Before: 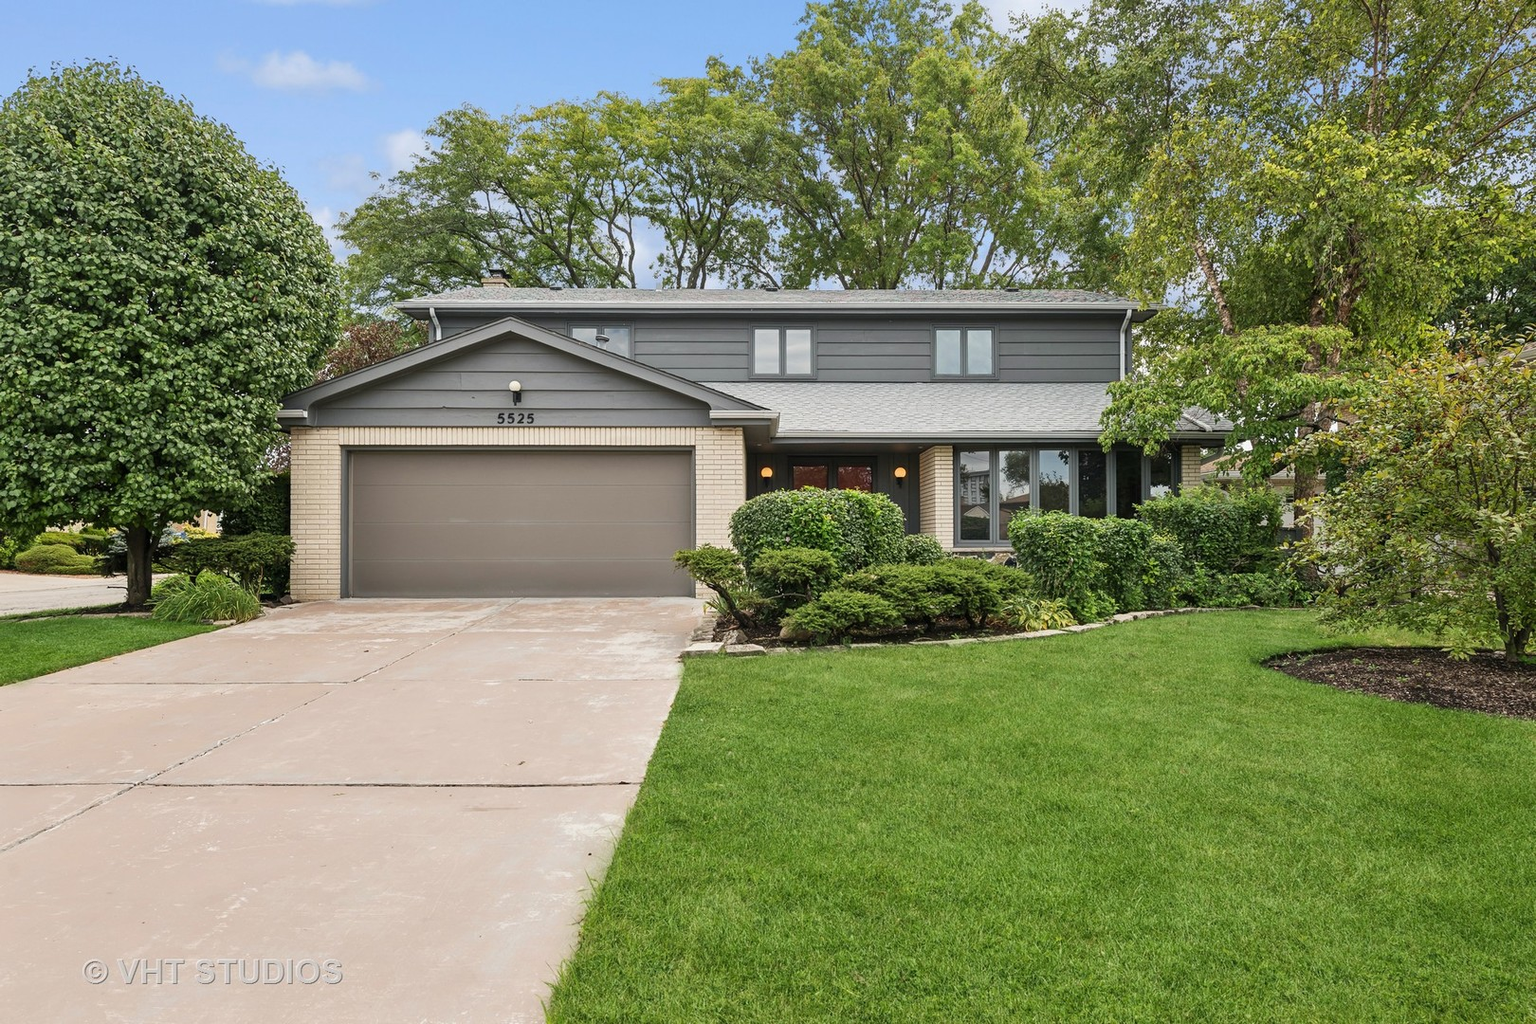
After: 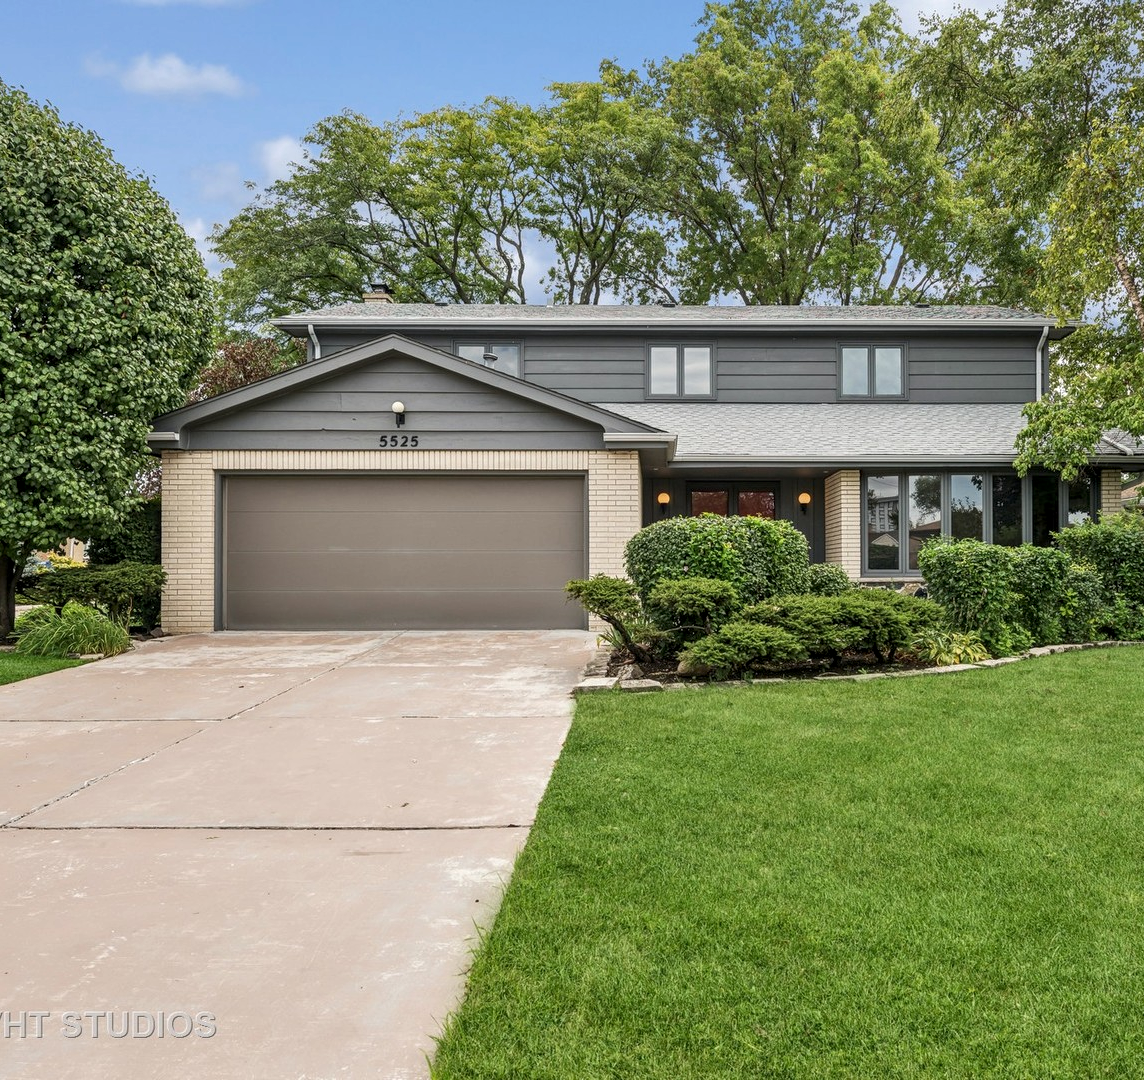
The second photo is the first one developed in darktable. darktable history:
crop and rotate: left 8.962%, right 20.361%
local contrast: detail 130%
color zones: curves: ch0 [(0, 0.5) (0.143, 0.5) (0.286, 0.5) (0.429, 0.495) (0.571, 0.437) (0.714, 0.44) (0.857, 0.496) (1, 0.5)]
